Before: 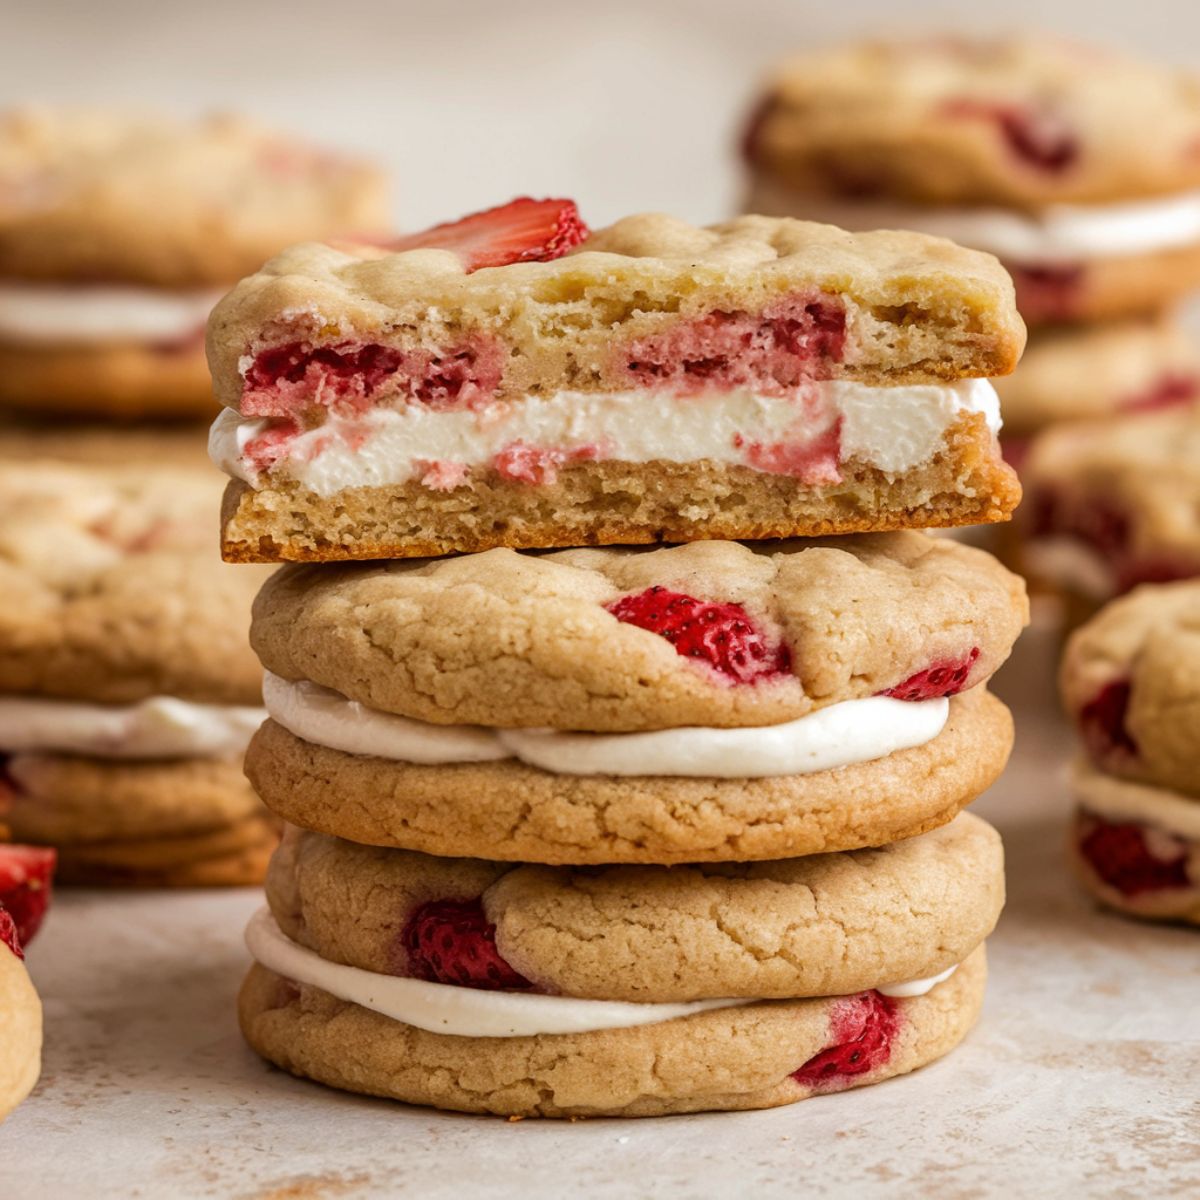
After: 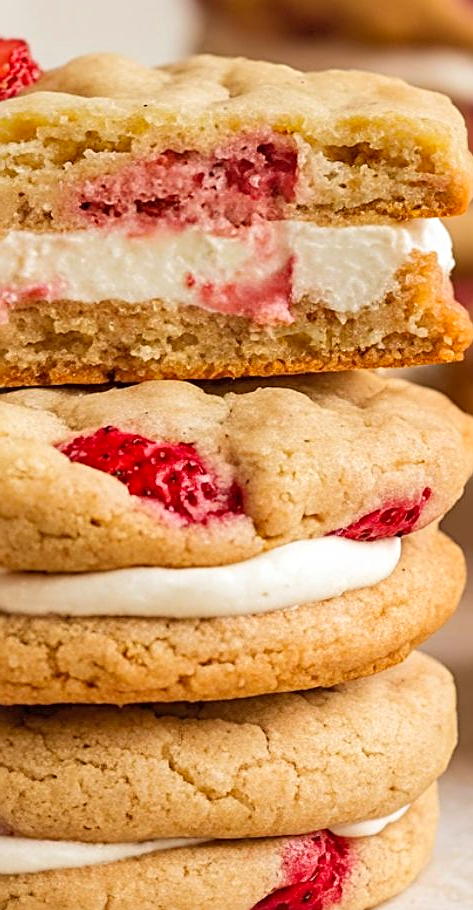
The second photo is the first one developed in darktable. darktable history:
sharpen: radius 2.543, amount 0.636
crop: left 45.721%, top 13.393%, right 14.118%, bottom 10.01%
contrast brightness saturation: contrast 0.07, brightness 0.08, saturation 0.18
